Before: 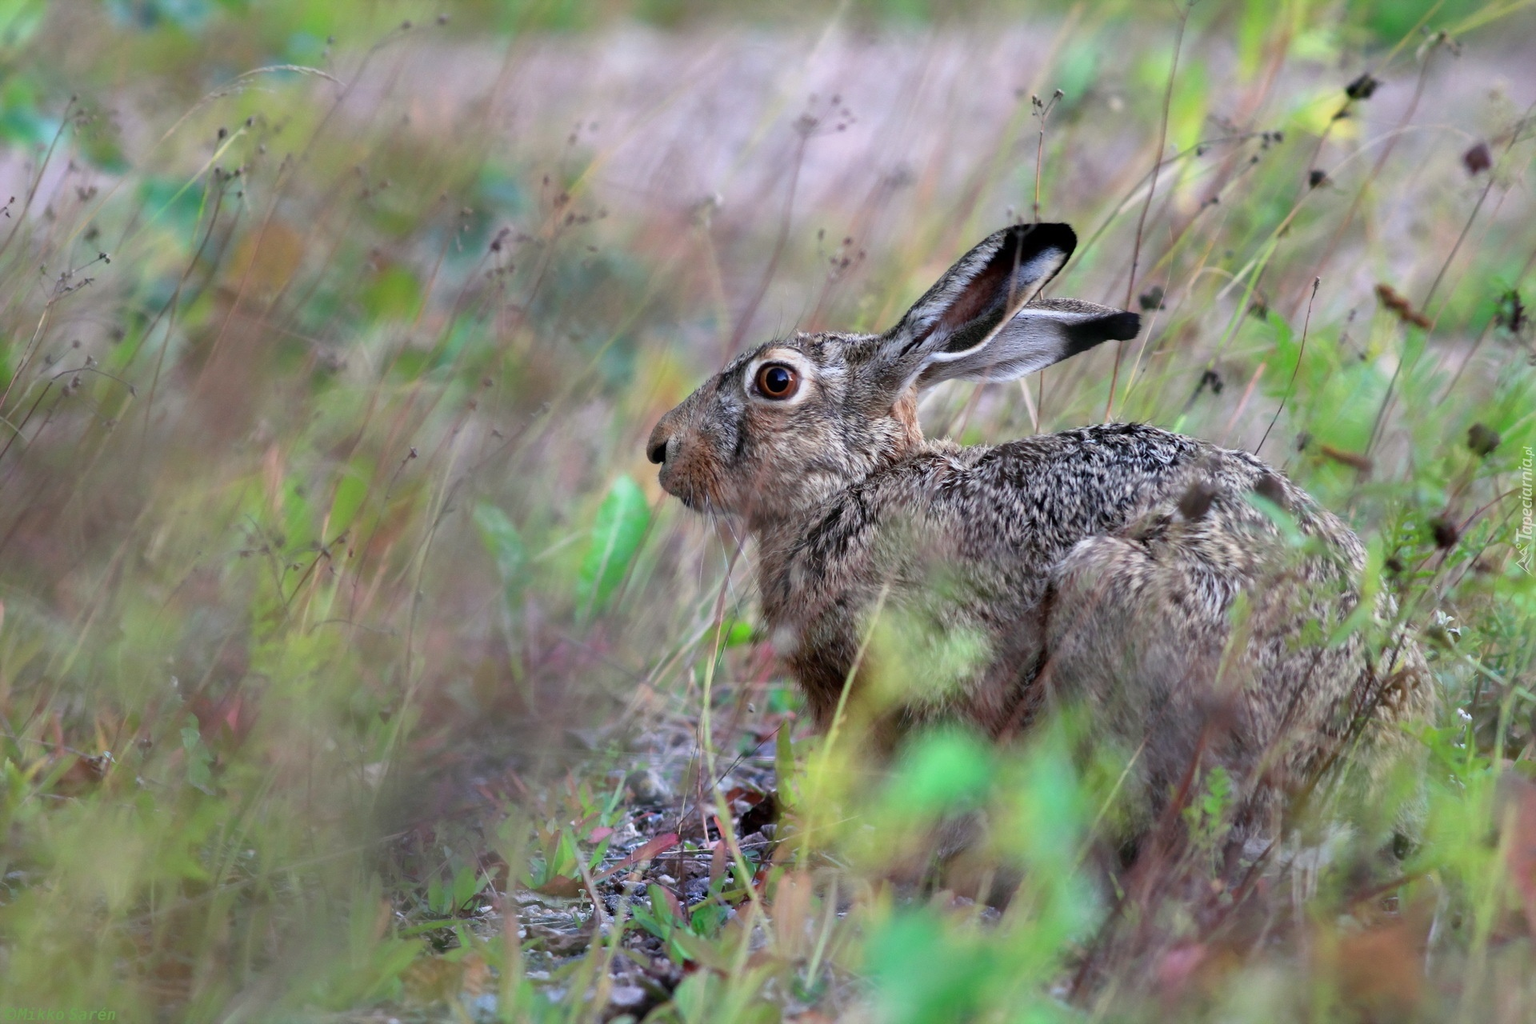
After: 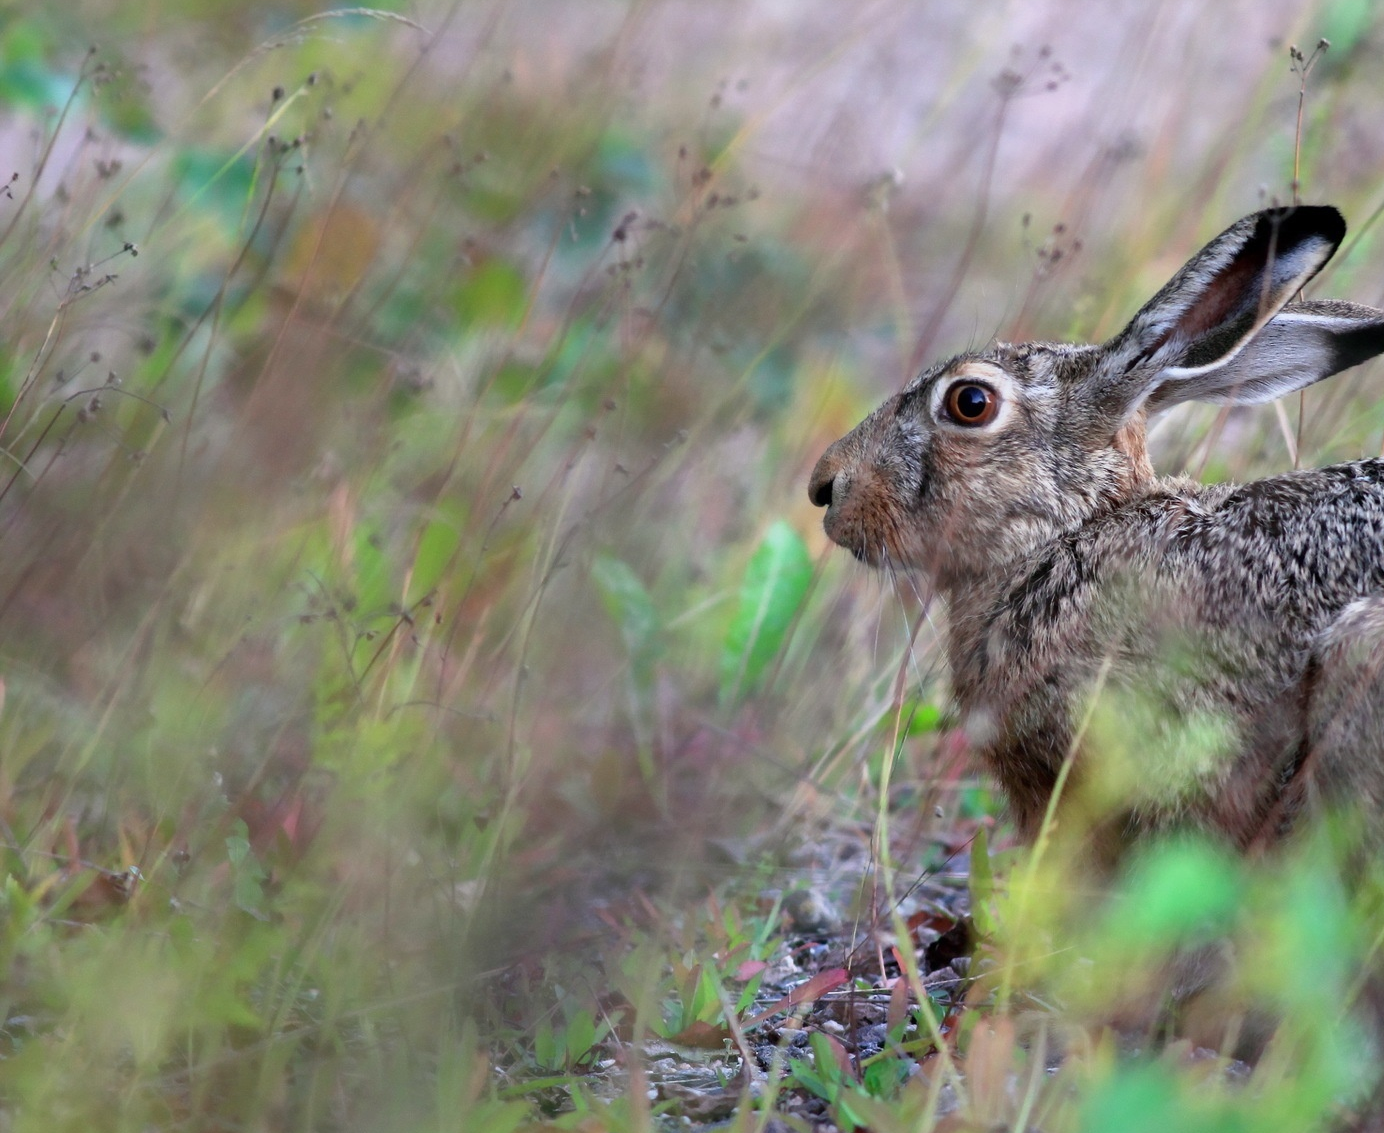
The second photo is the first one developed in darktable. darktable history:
crop: top 5.741%, right 27.901%, bottom 5.735%
